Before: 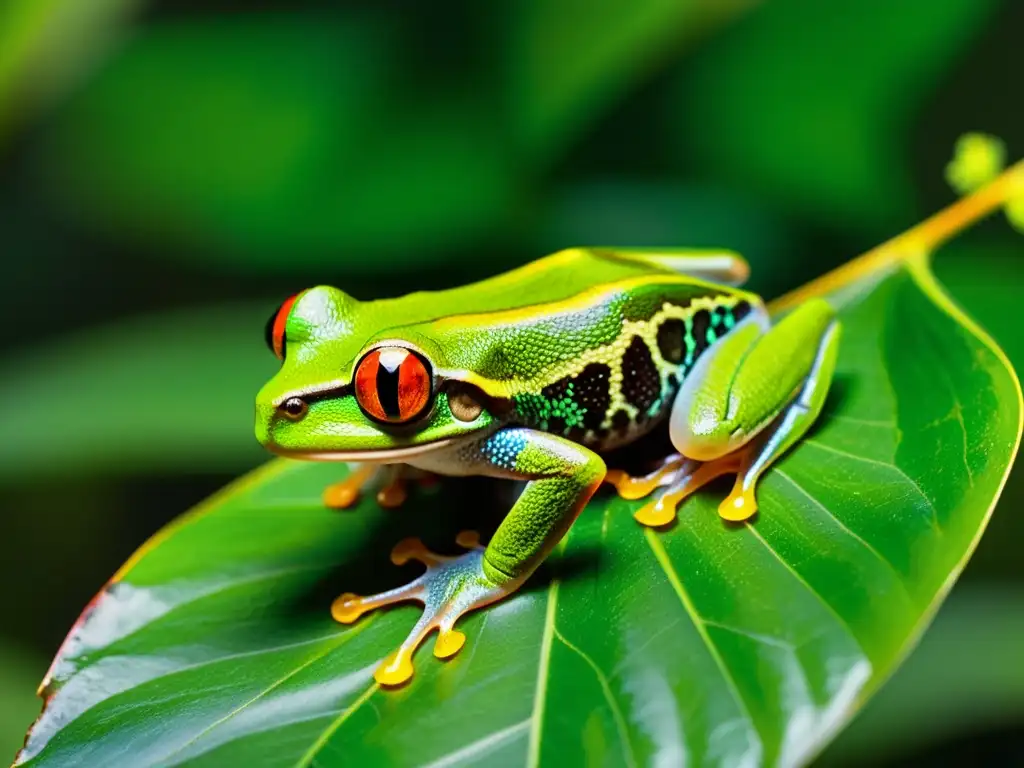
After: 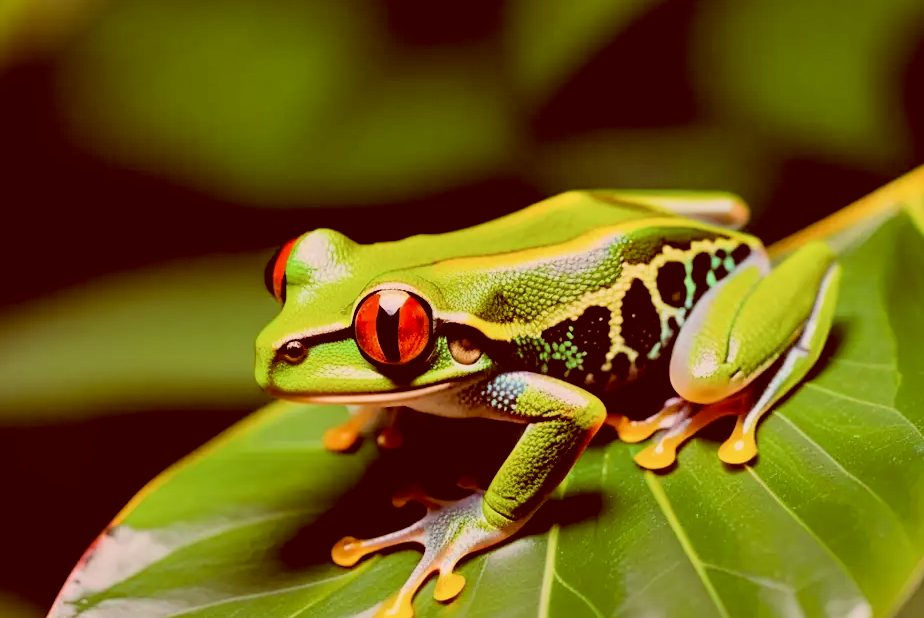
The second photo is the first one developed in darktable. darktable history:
color correction: highlights a* 9.39, highlights b* 8.87, shadows a* 39.9, shadows b* 39.65, saturation 0.794
filmic rgb: black relative exposure -5.07 EV, white relative exposure 3.98 EV, threshold 3.04 EV, hardness 2.89, contrast 1.2, color science v6 (2022), iterations of high-quality reconstruction 0, enable highlight reconstruction true
crop: top 7.501%, right 9.734%, bottom 11.931%
